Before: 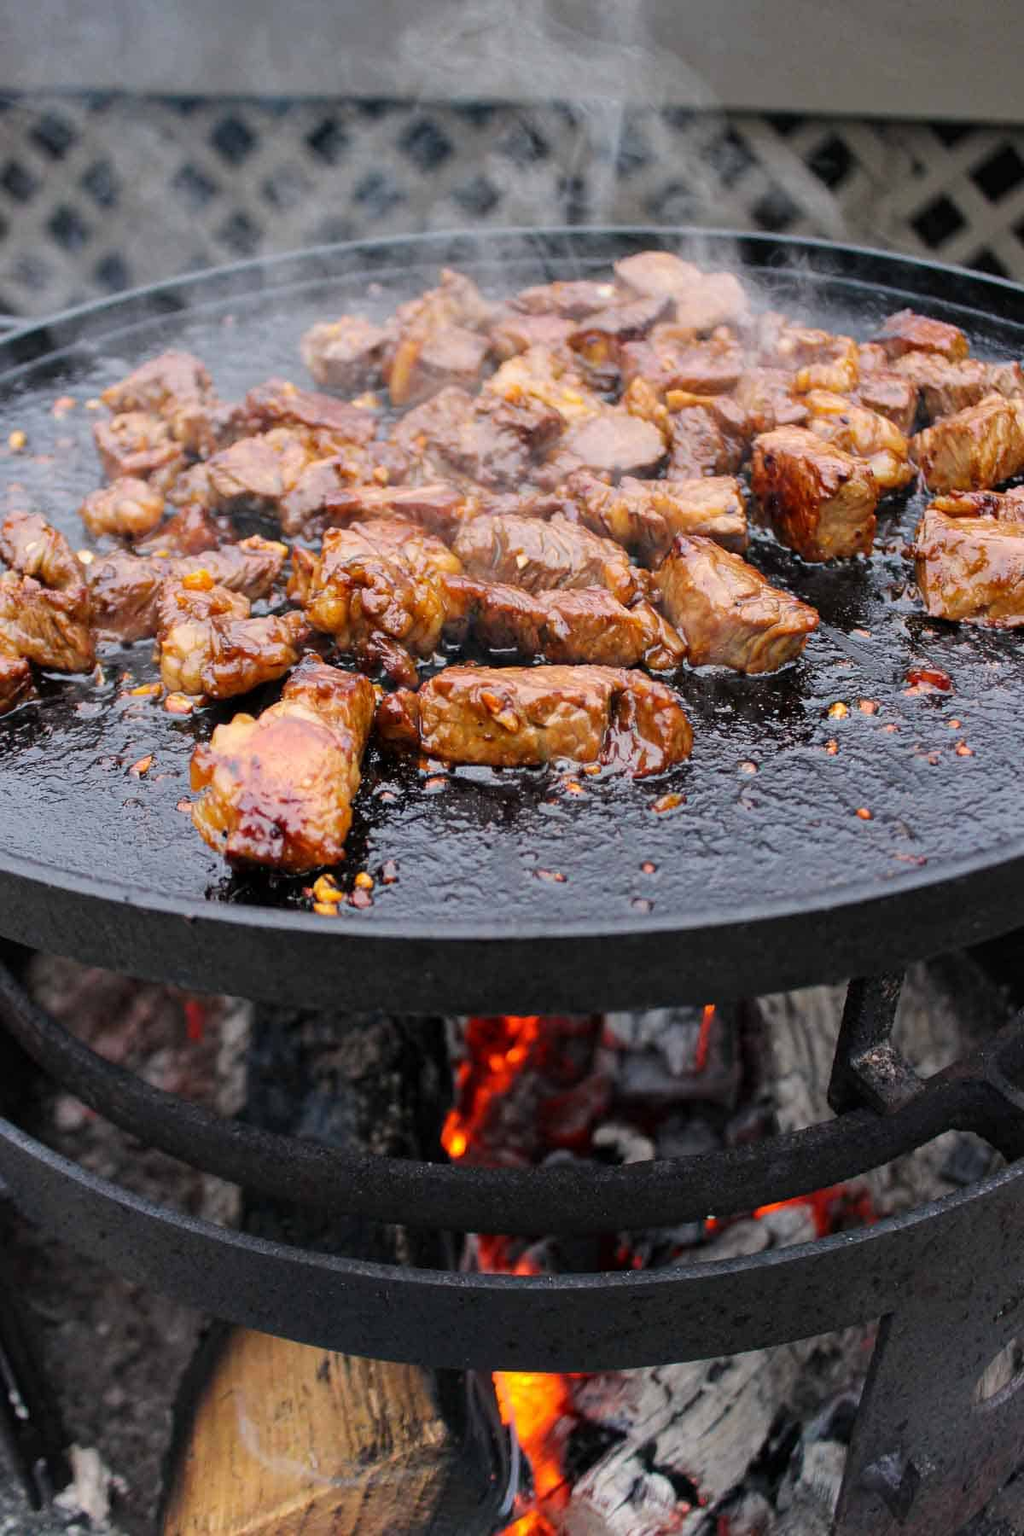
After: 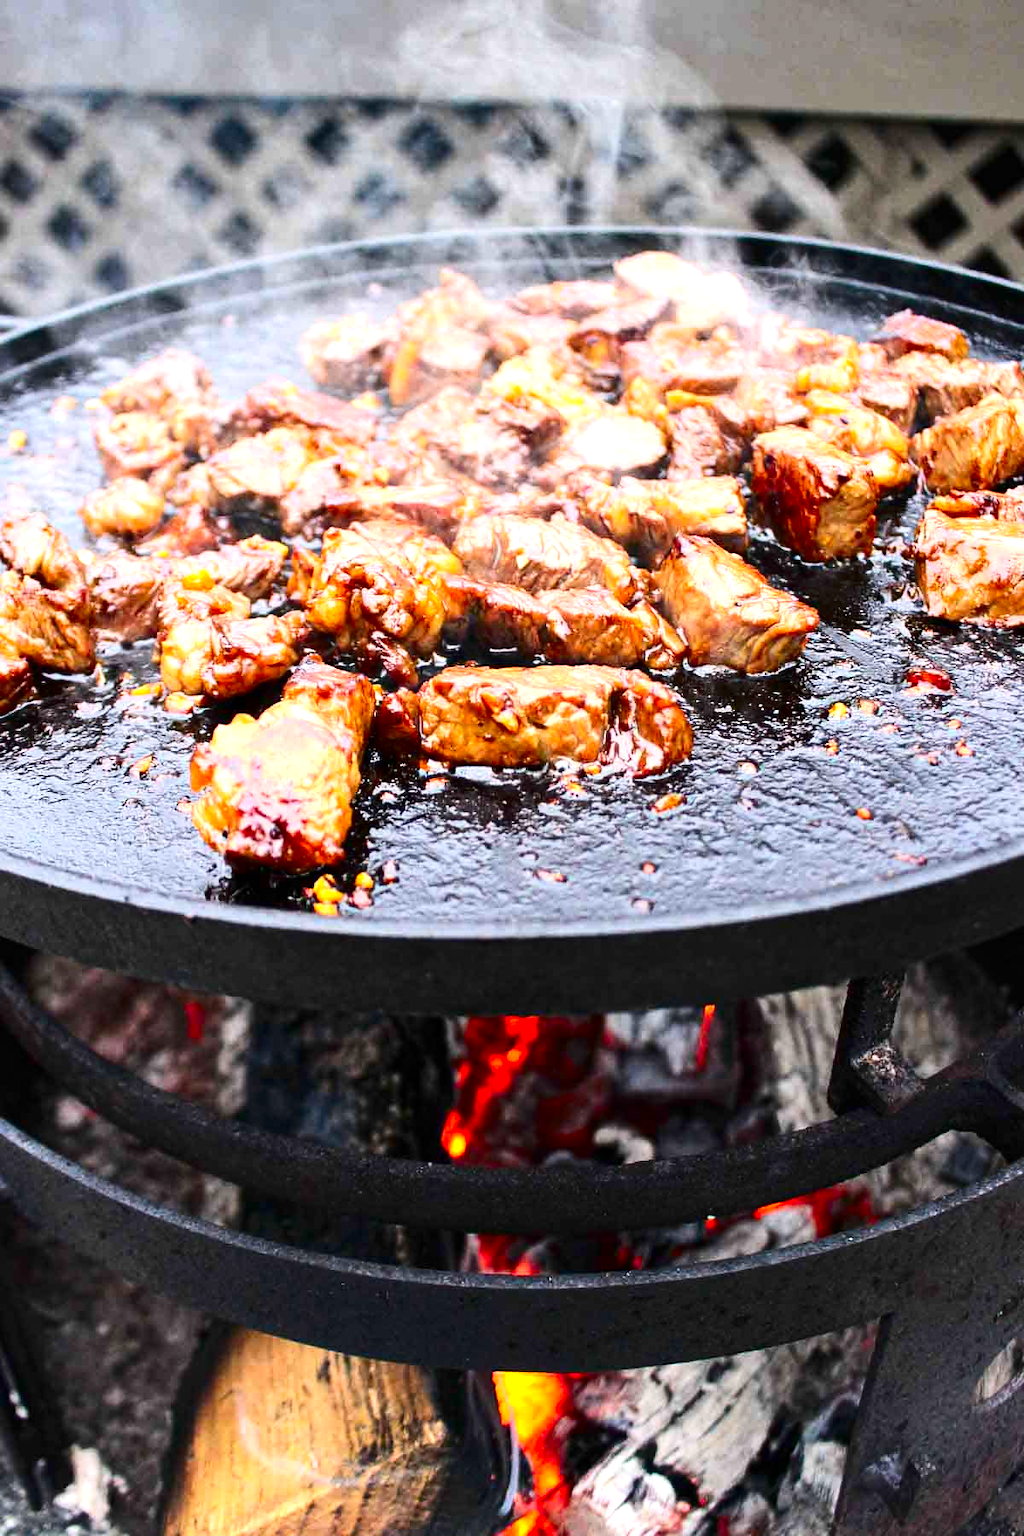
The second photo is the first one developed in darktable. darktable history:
exposure: black level correction 0, exposure 1.1 EV, compensate exposure bias true, compensate highlight preservation false
contrast brightness saturation: contrast 0.21, brightness -0.11, saturation 0.21
